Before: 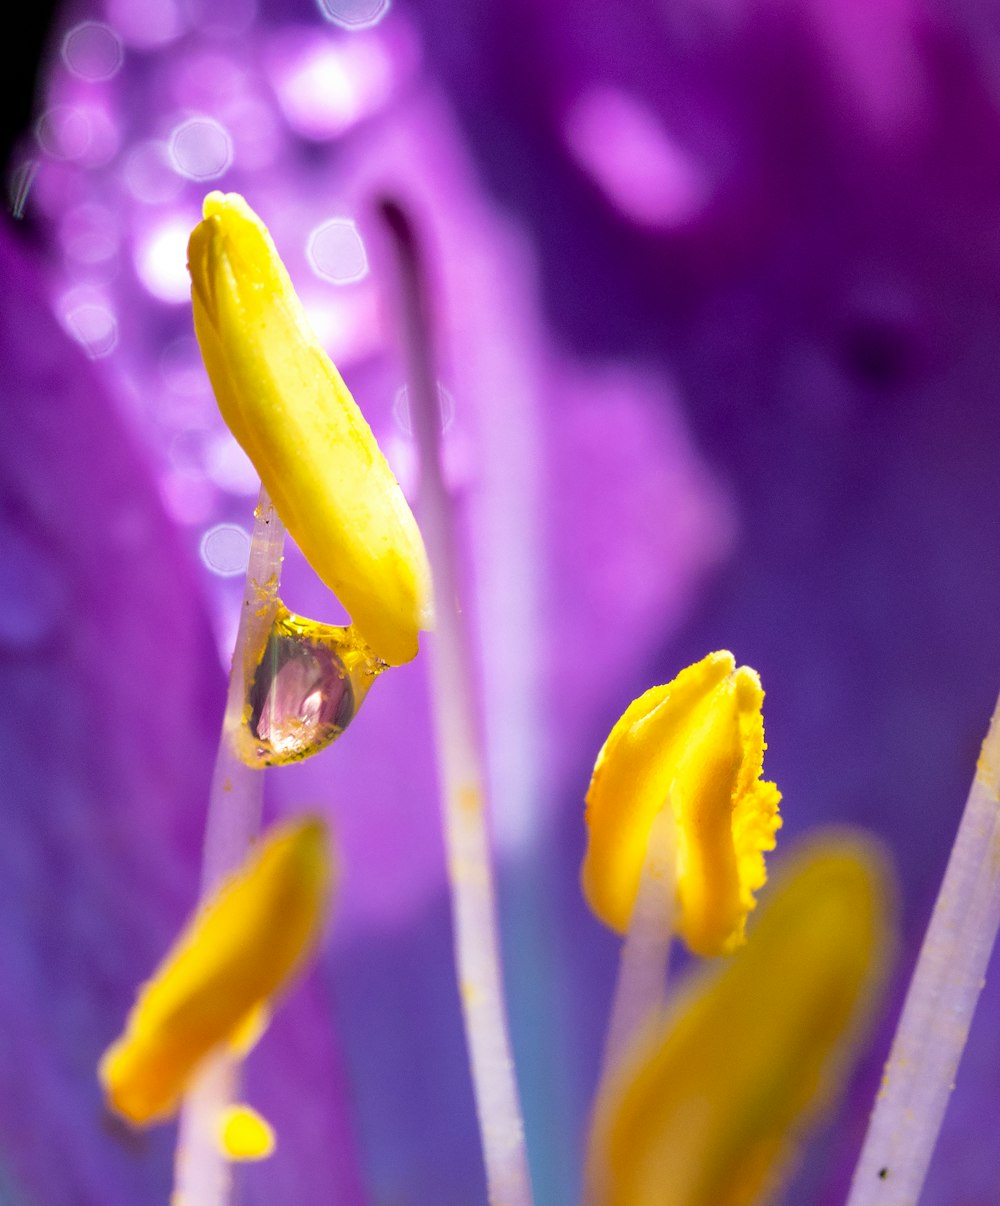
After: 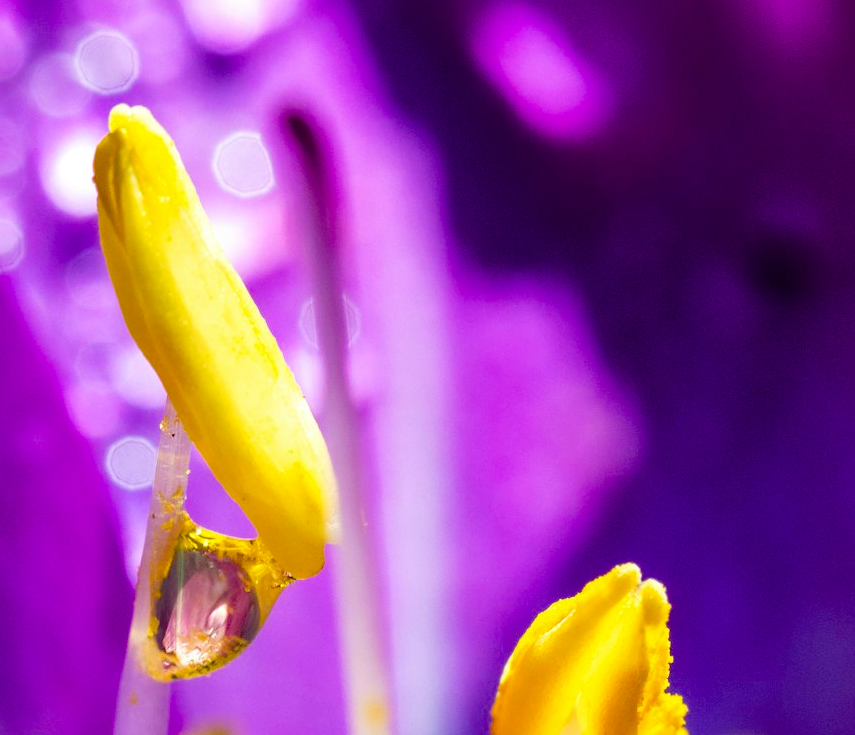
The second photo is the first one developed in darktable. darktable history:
crop and rotate: left 9.411%, top 7.247%, right 5.056%, bottom 31.738%
exposure: black level correction 0.001, compensate highlight preservation false
color balance rgb: power › hue 328.57°, linear chroma grading › global chroma 3.894%, perceptual saturation grading › global saturation 20%, perceptual saturation grading › highlights -25.518%, perceptual saturation grading › shadows 49.68%, global vibrance 12.766%
